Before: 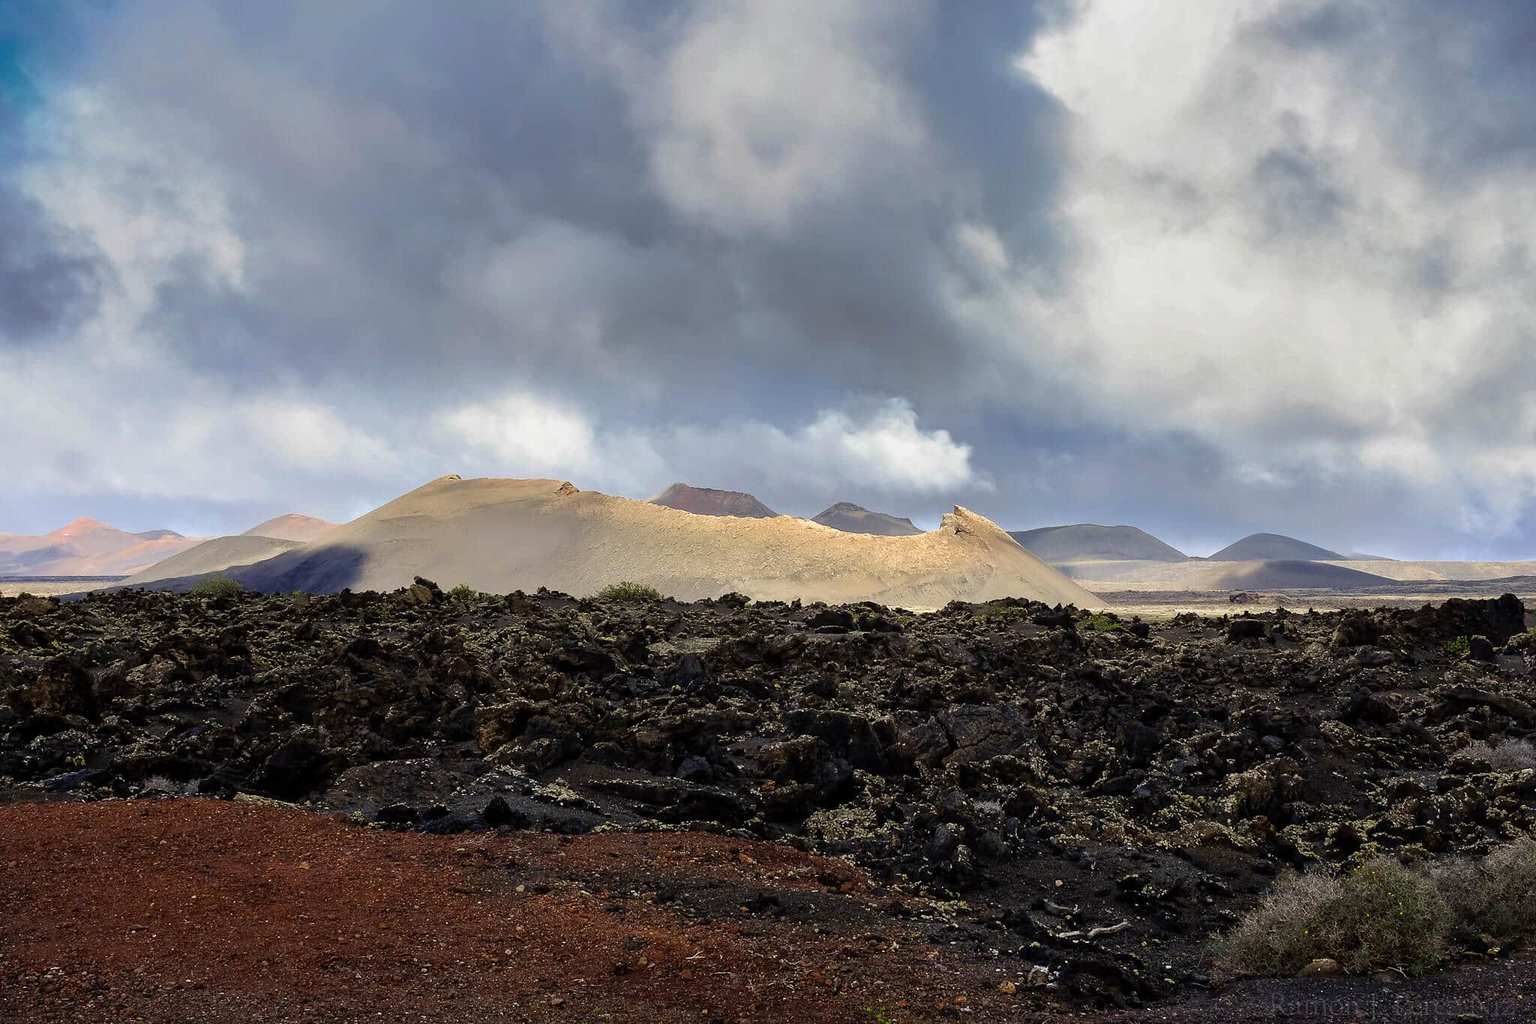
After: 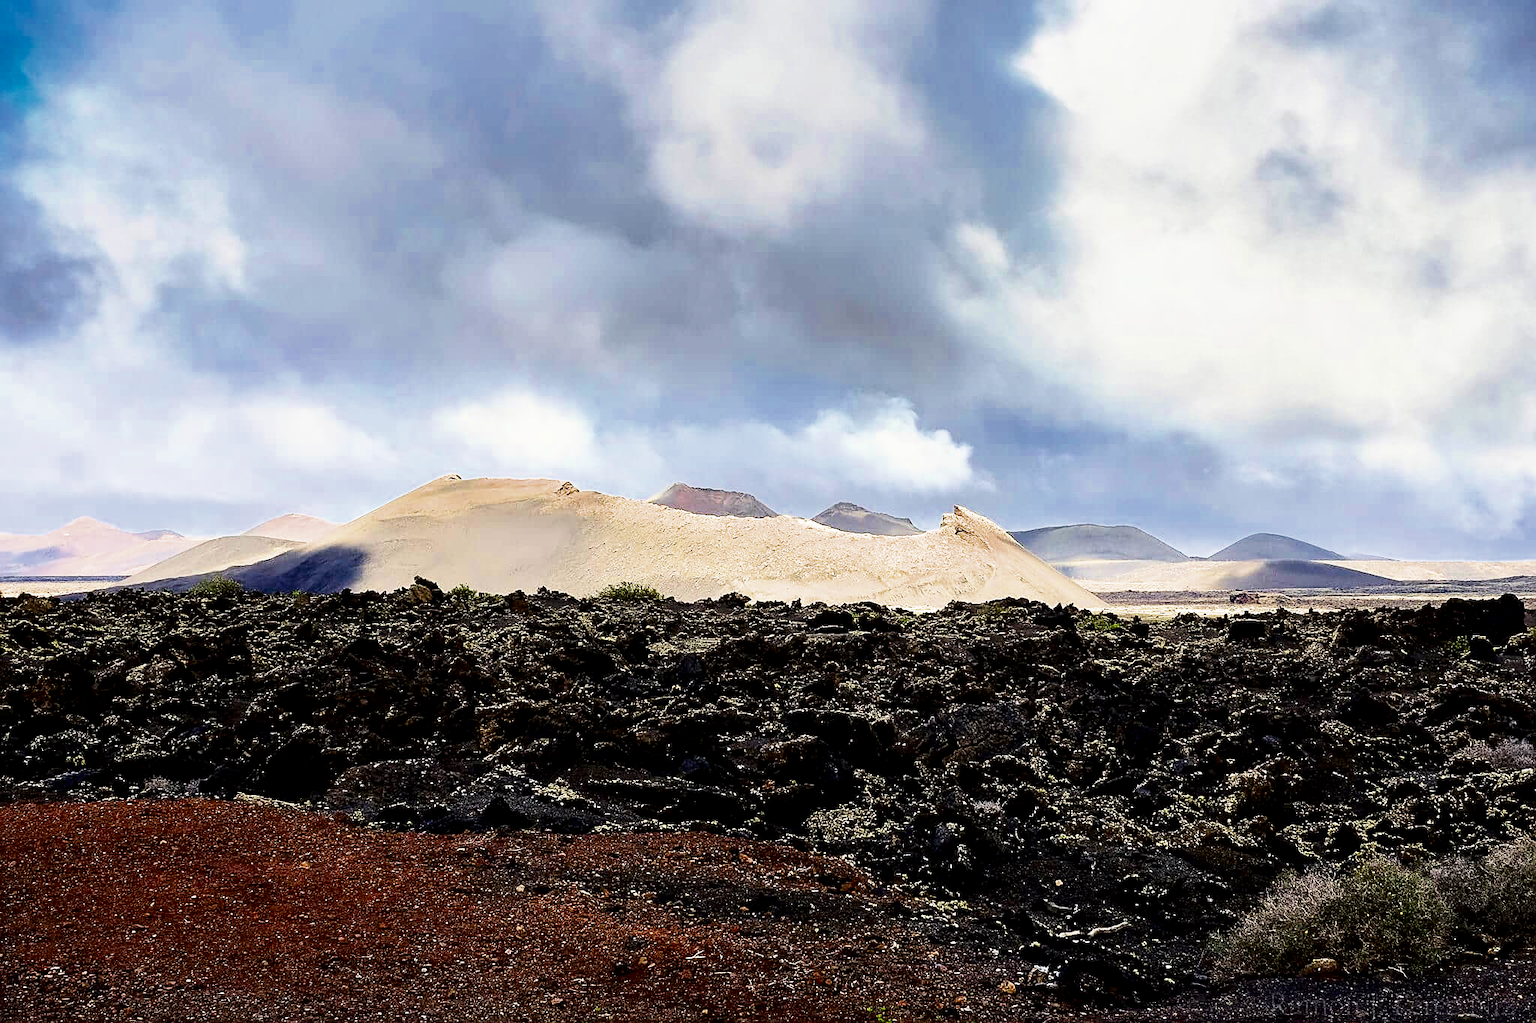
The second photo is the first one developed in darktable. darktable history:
contrast brightness saturation: brightness -0.54
sharpen: on, module defaults
exposure: black level correction 0.001, exposure 1.734 EV, compensate highlight preservation false
filmic rgb: black relative exposure -7.5 EV, white relative exposure 5 EV, threshold 3.02 EV, hardness 3.31, contrast 1.3, color science v6 (2022), enable highlight reconstruction true
tone equalizer: on, module defaults
